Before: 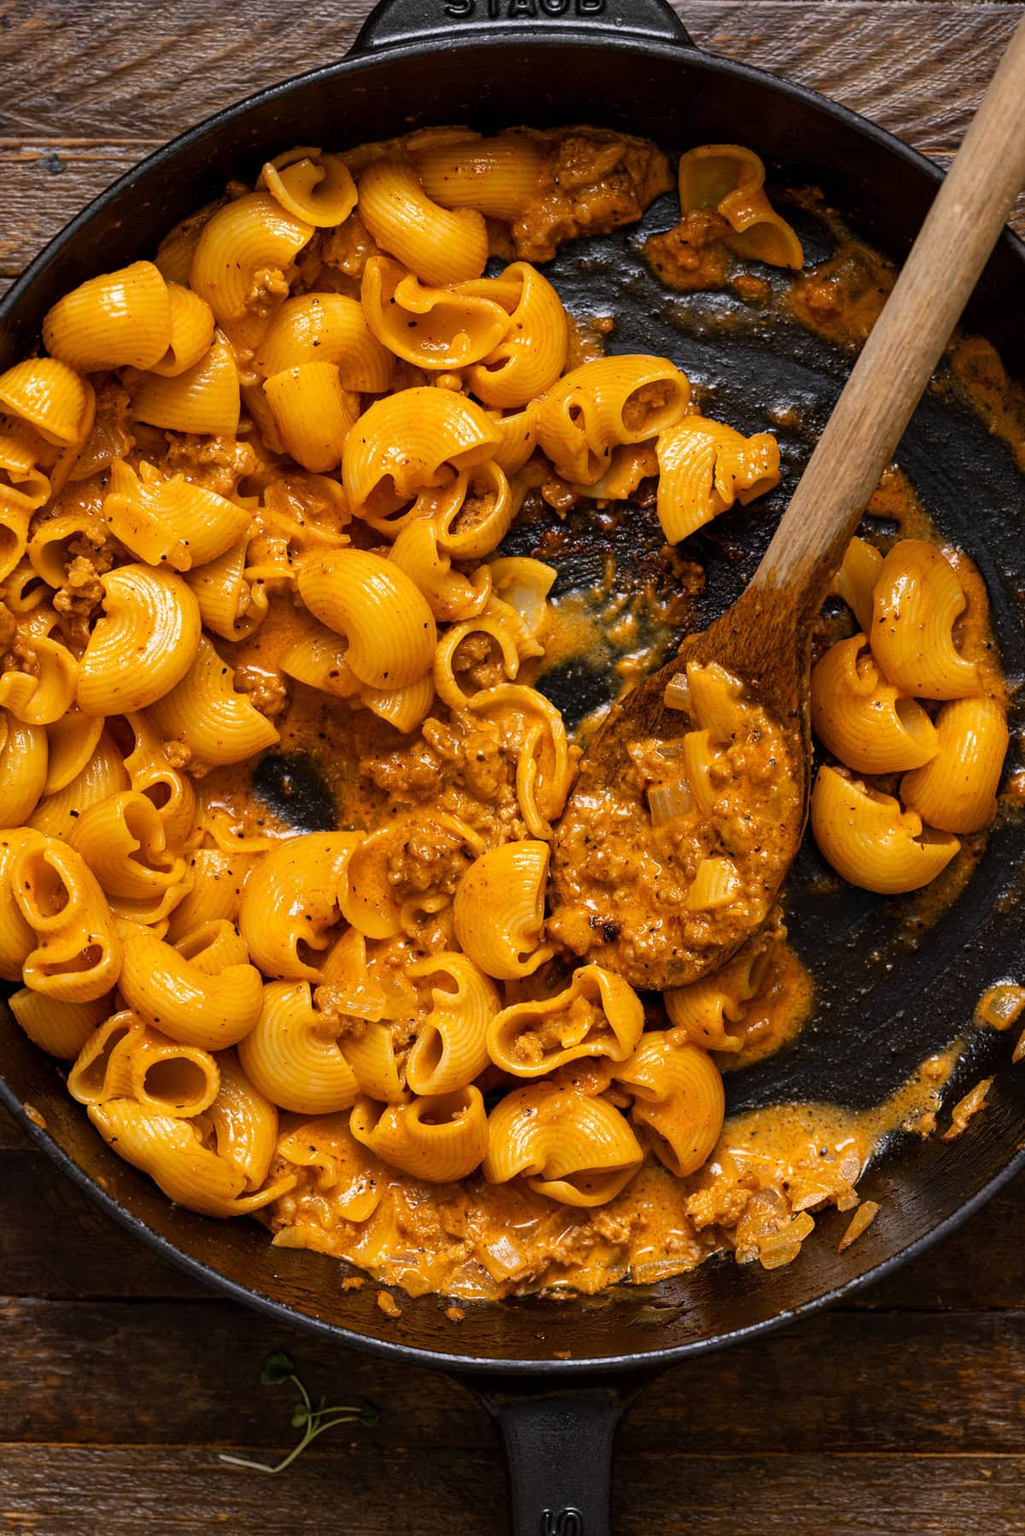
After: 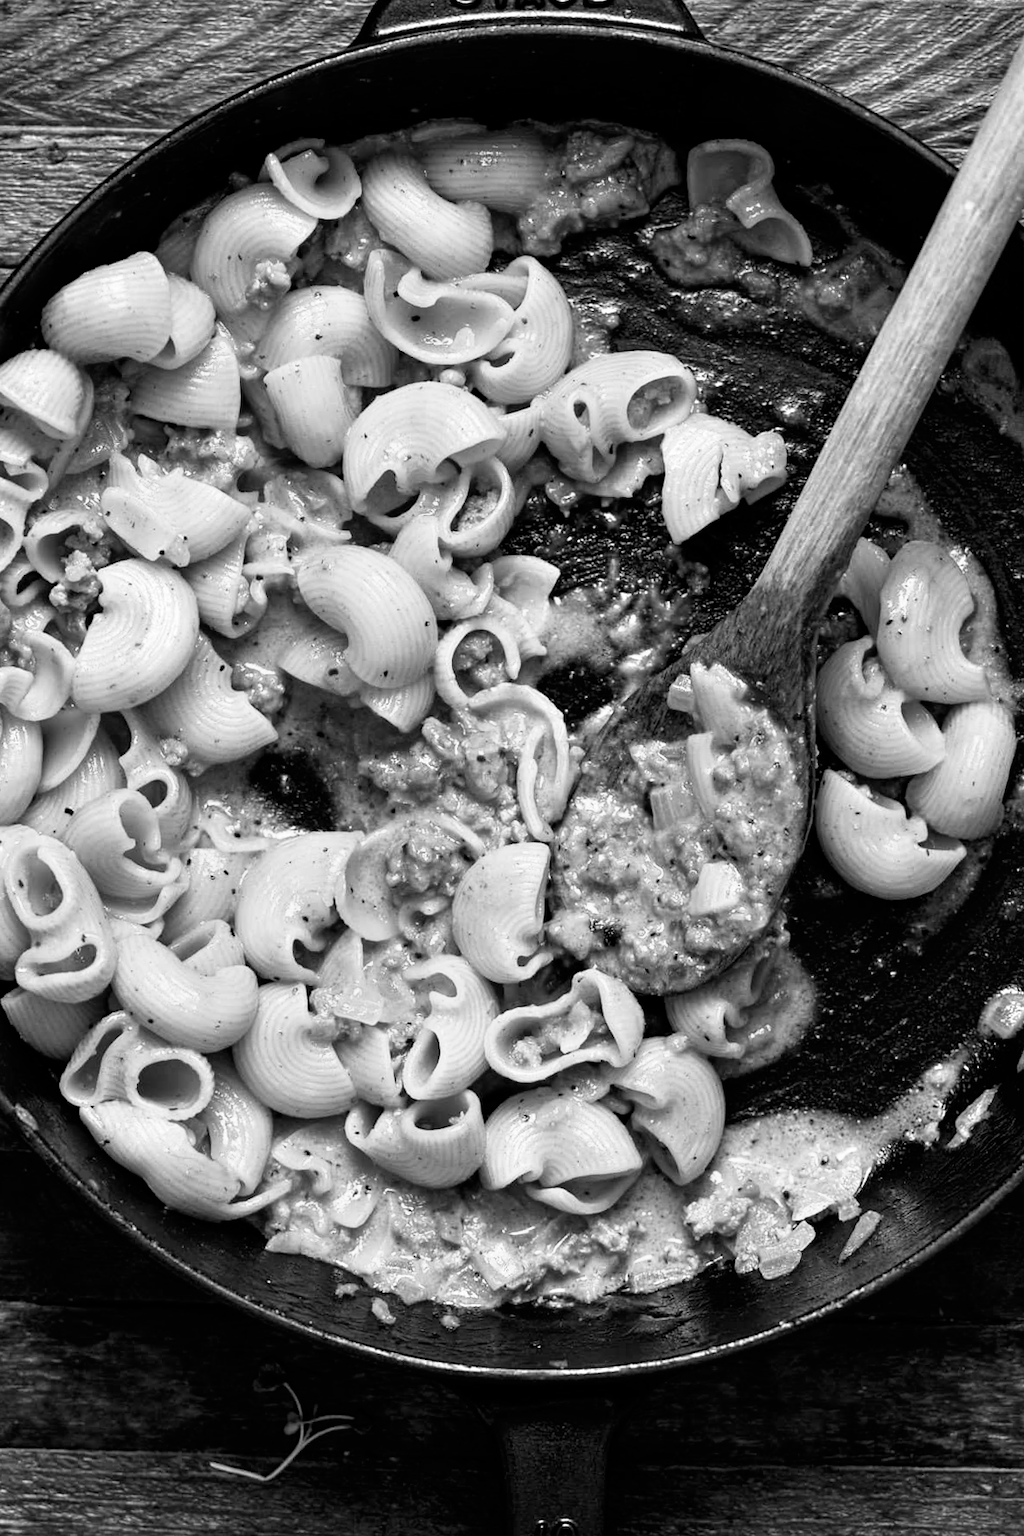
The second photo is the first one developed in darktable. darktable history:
monochrome: on, module defaults
crop and rotate: angle -0.5°
tone curve: curves: ch0 [(0, 0) (0.003, 0) (0.011, 0.001) (0.025, 0.003) (0.044, 0.004) (0.069, 0.007) (0.1, 0.01) (0.136, 0.033) (0.177, 0.082) (0.224, 0.141) (0.277, 0.208) (0.335, 0.282) (0.399, 0.363) (0.468, 0.451) (0.543, 0.545) (0.623, 0.647) (0.709, 0.756) (0.801, 0.87) (0.898, 0.972) (1, 1)], preserve colors none
exposure: exposure 0.6 EV, compensate highlight preservation false
